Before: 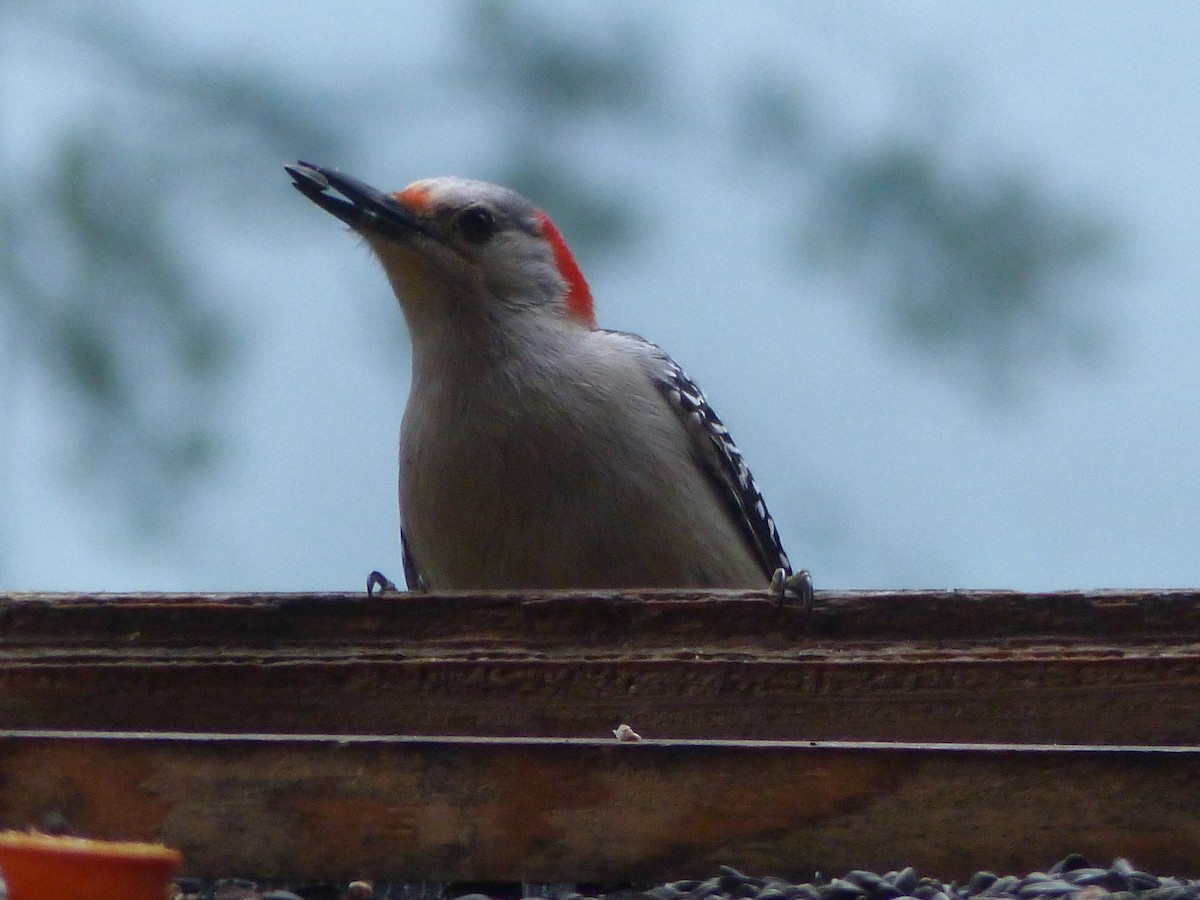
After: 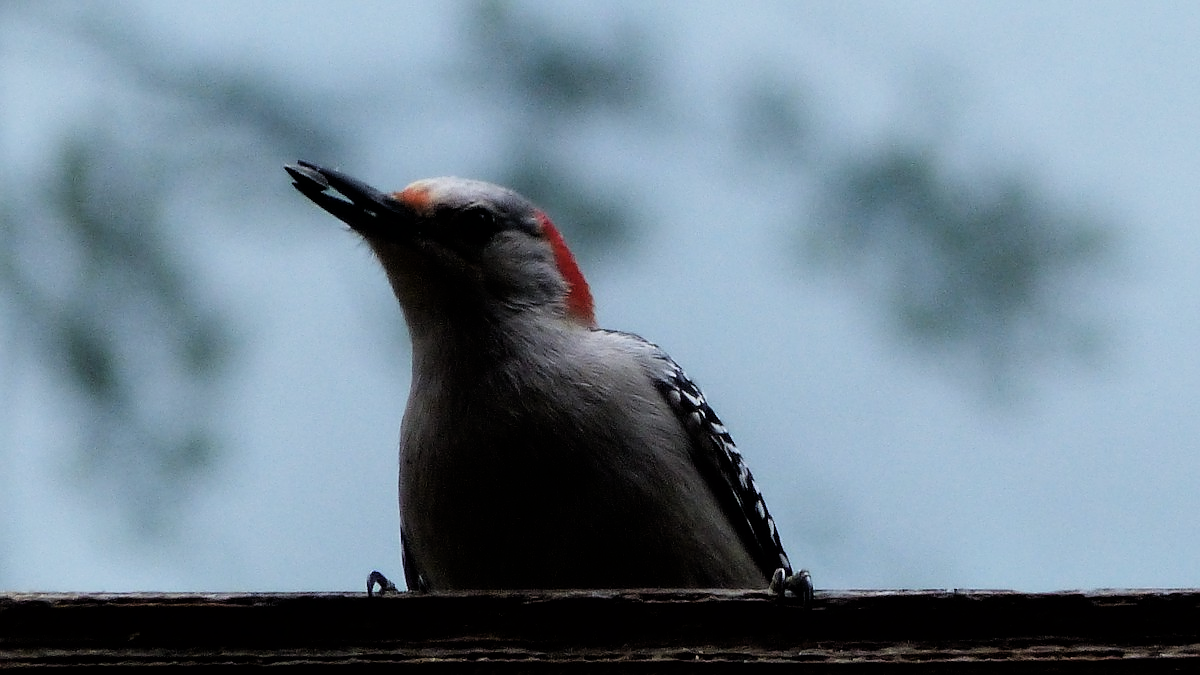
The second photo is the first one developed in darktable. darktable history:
crop: bottom 24.988%
exposure: exposure -0.242 EV, compensate highlight preservation false
sharpen: radius 0.969, amount 0.604
filmic rgb: black relative exposure -4 EV, white relative exposure 3 EV, hardness 3.02, contrast 1.5
